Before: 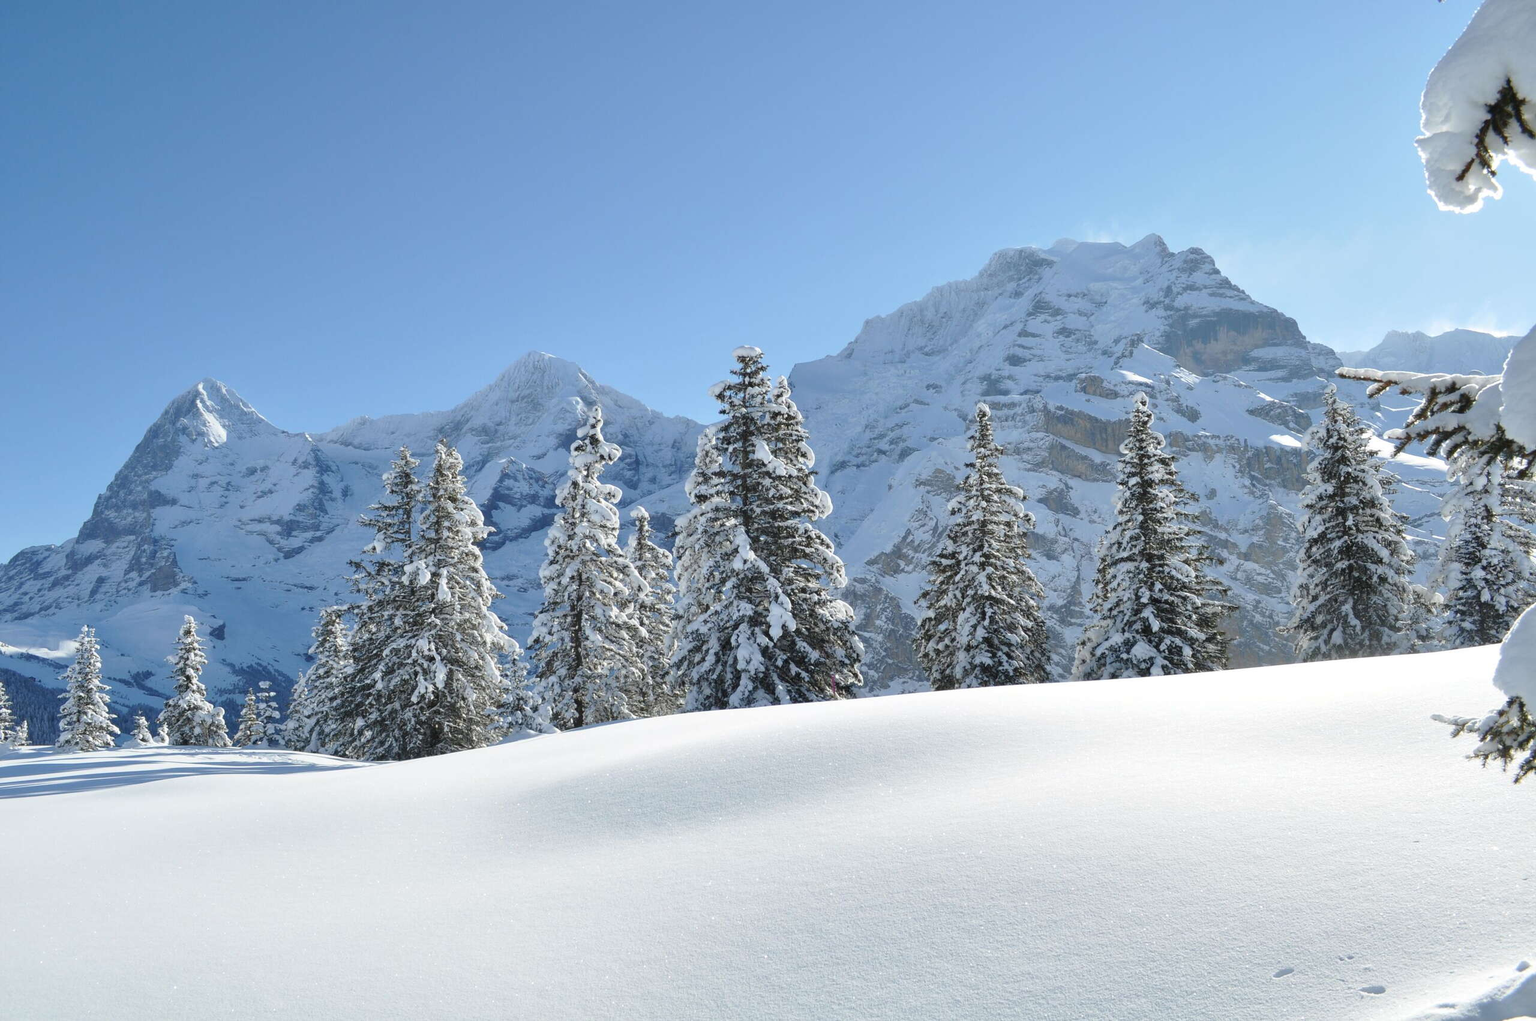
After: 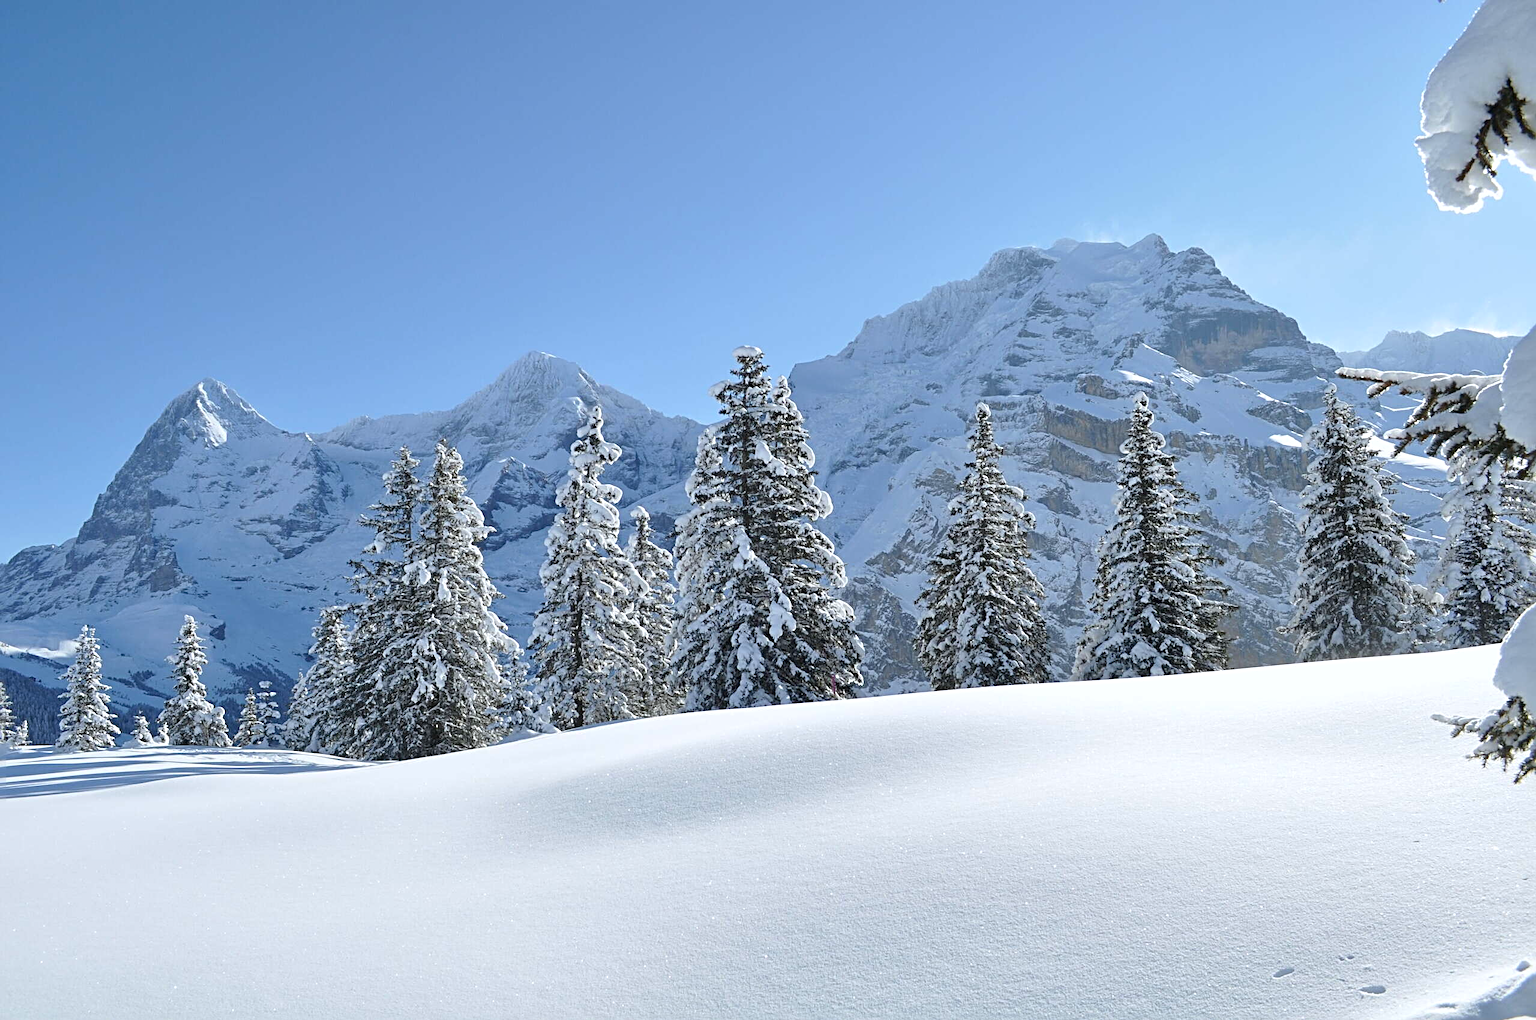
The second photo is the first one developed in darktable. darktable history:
white balance: red 0.98, blue 1.034
sharpen: radius 4
